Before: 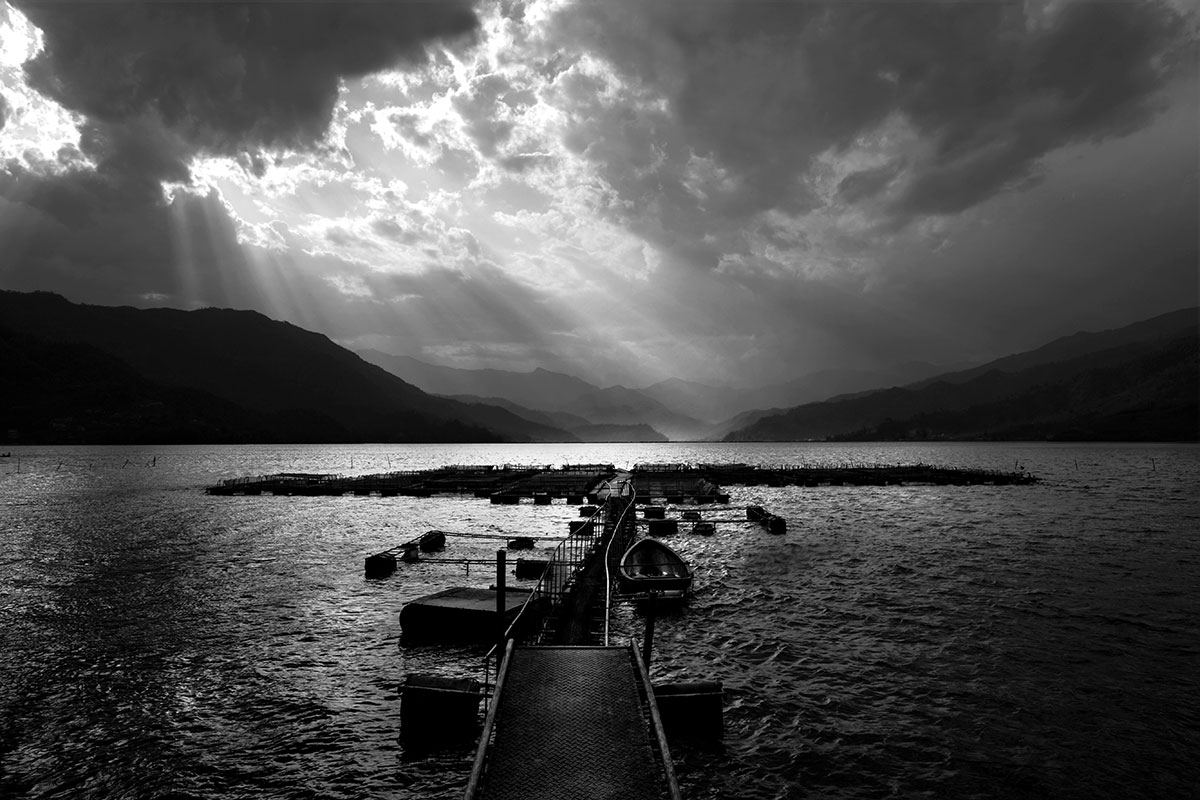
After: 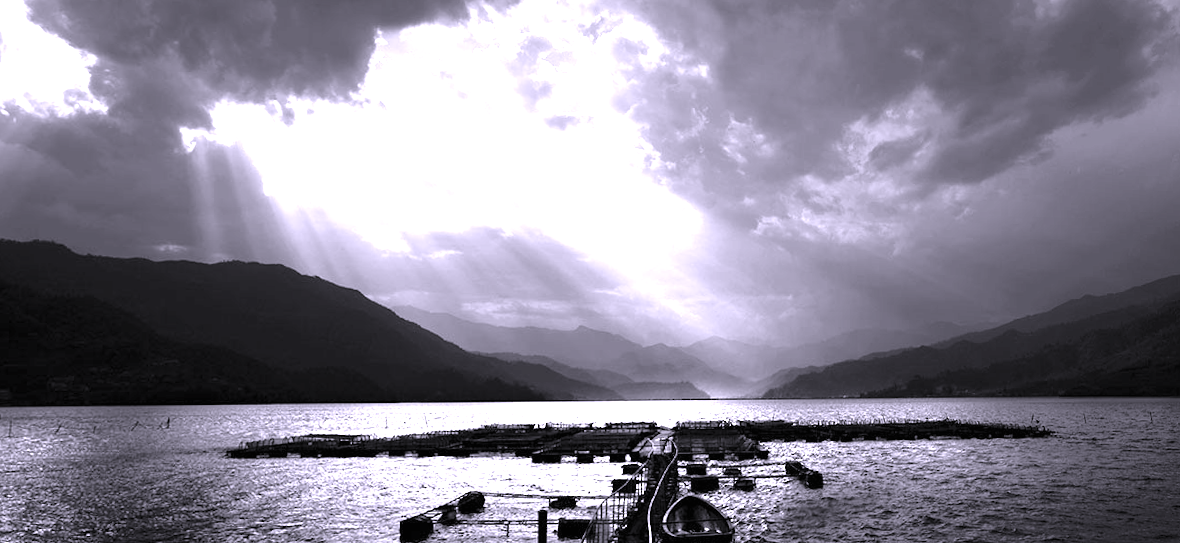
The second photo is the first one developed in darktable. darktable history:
exposure: black level correction 0, exposure 1.2 EV, compensate exposure bias true, compensate highlight preservation false
crop: bottom 24.967%
rotate and perspective: rotation -0.013°, lens shift (vertical) -0.027, lens shift (horizontal) 0.178, crop left 0.016, crop right 0.989, crop top 0.082, crop bottom 0.918
white balance: red 1.042, blue 1.17
